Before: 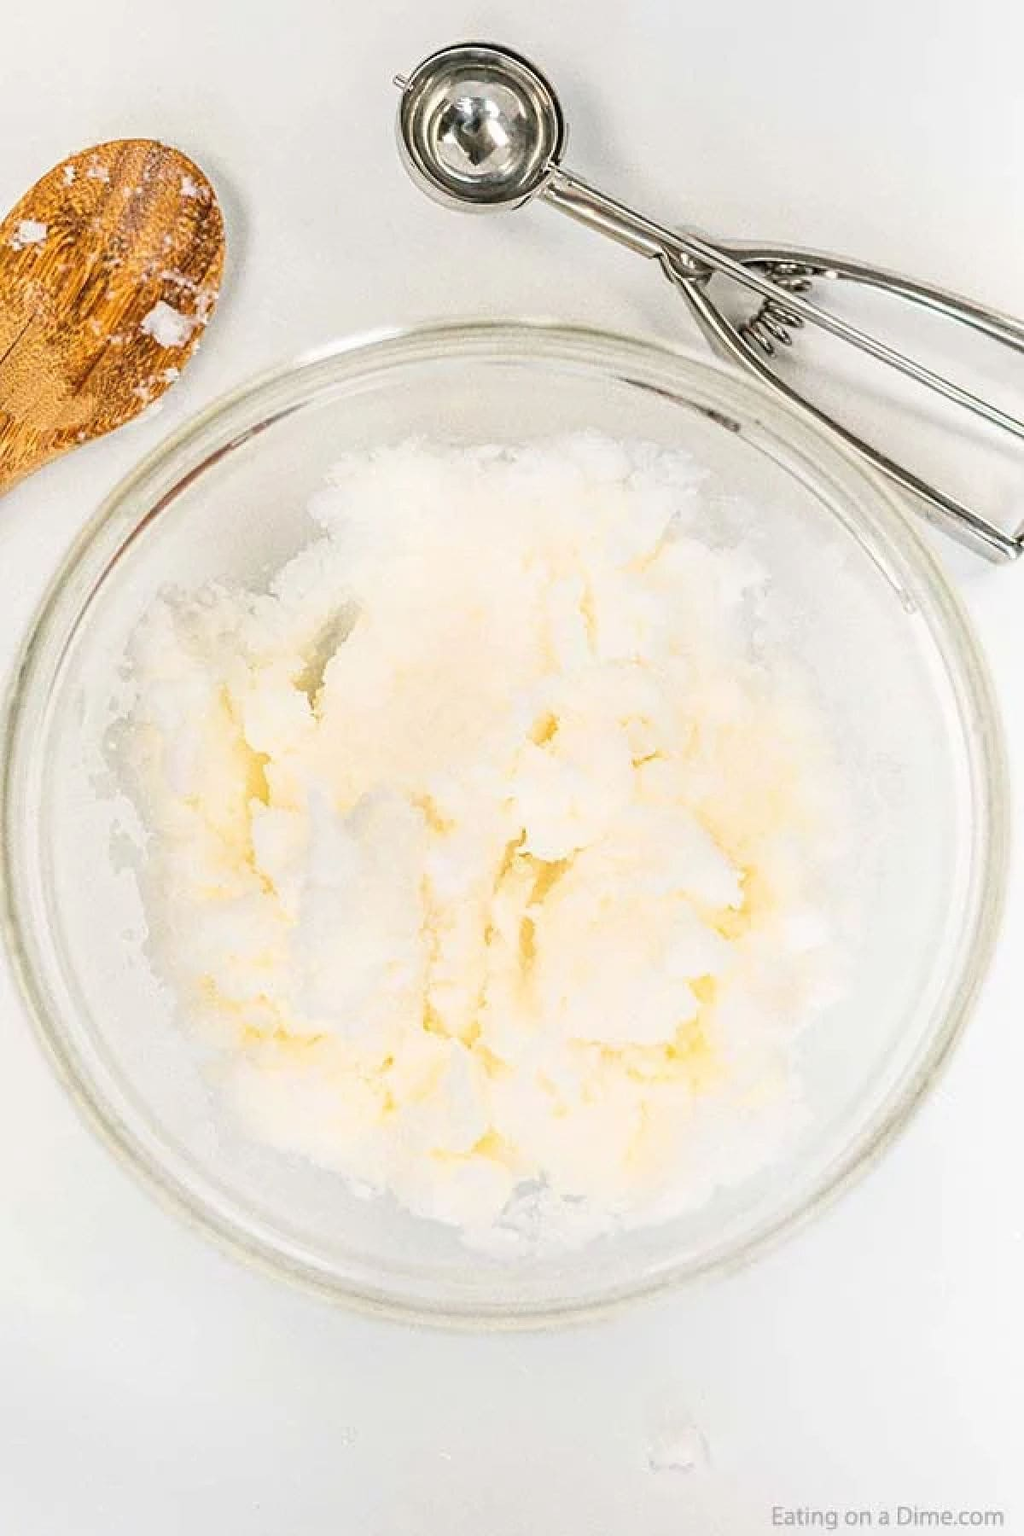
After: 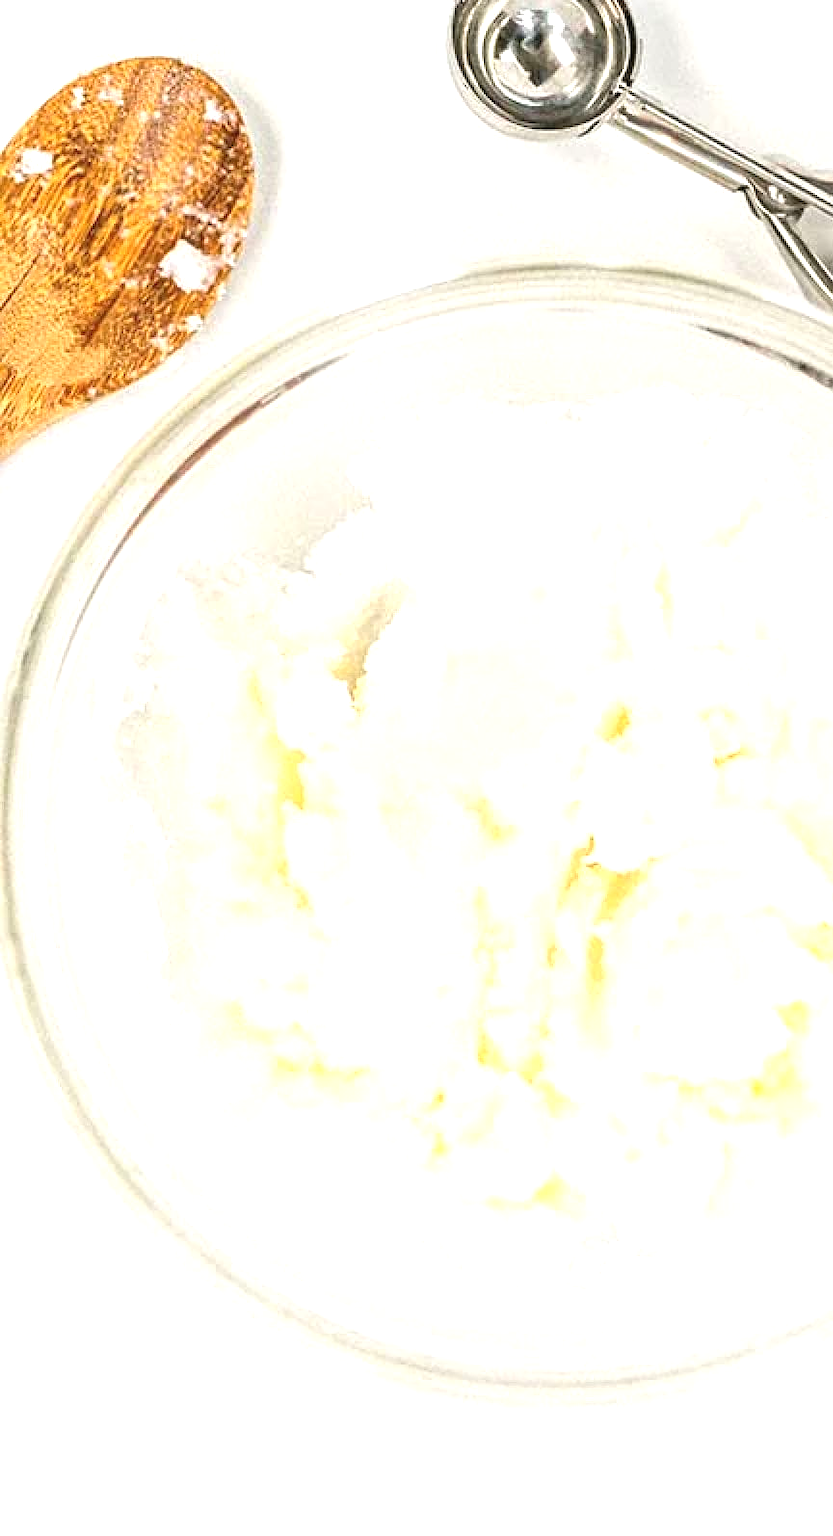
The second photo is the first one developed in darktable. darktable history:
exposure: exposure 0.606 EV, compensate highlight preservation false
color correction: highlights b* -0.04, saturation 0.977
crop: top 5.79%, right 27.855%, bottom 5.633%
